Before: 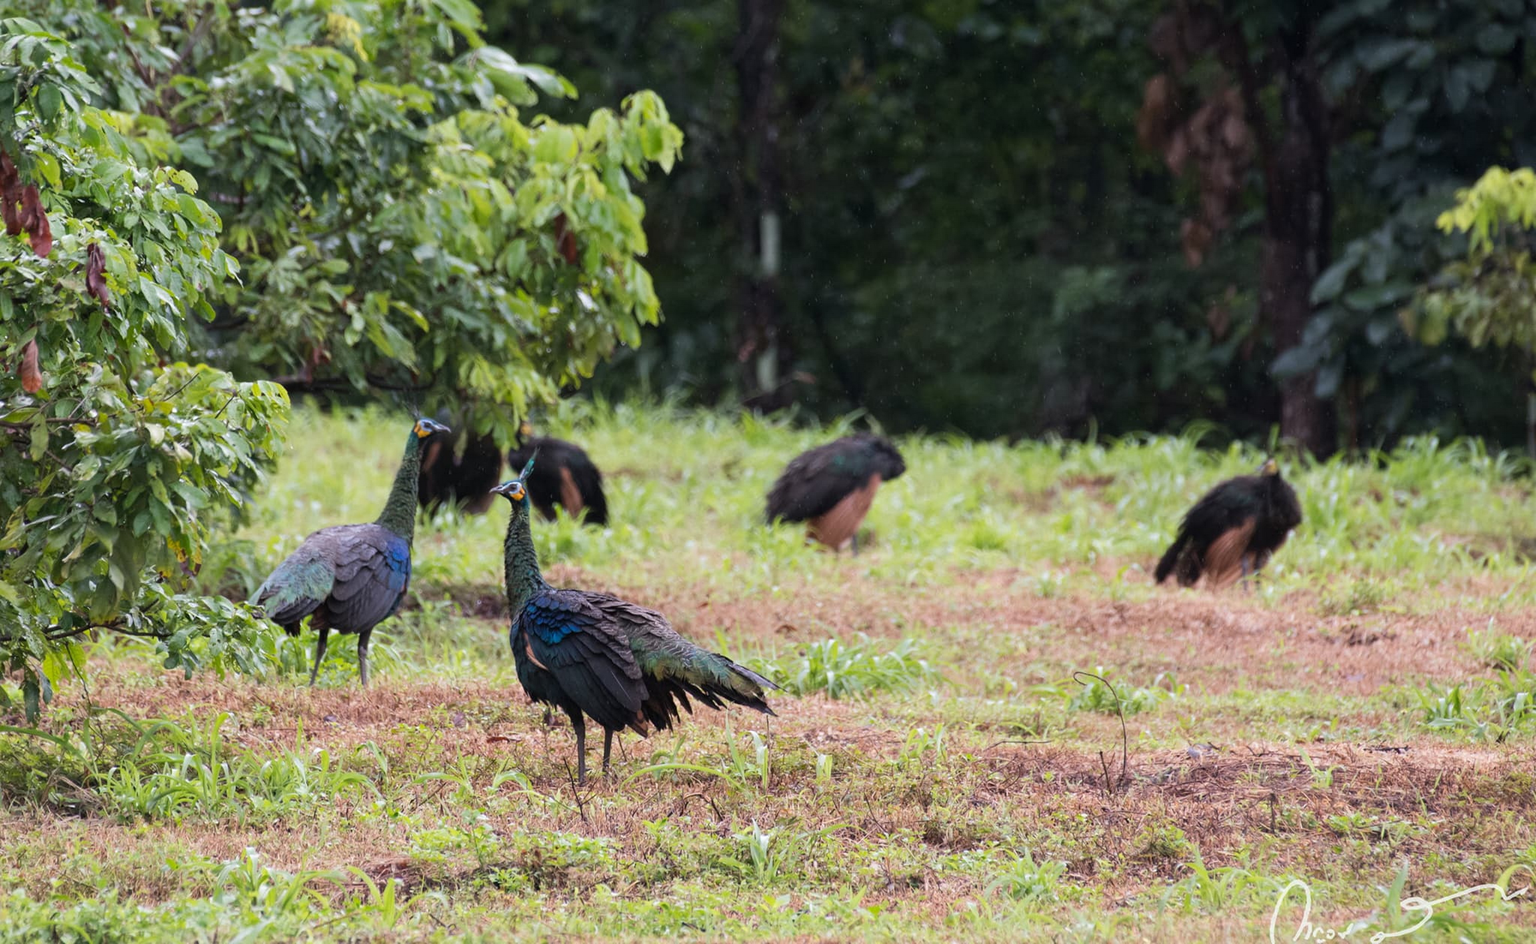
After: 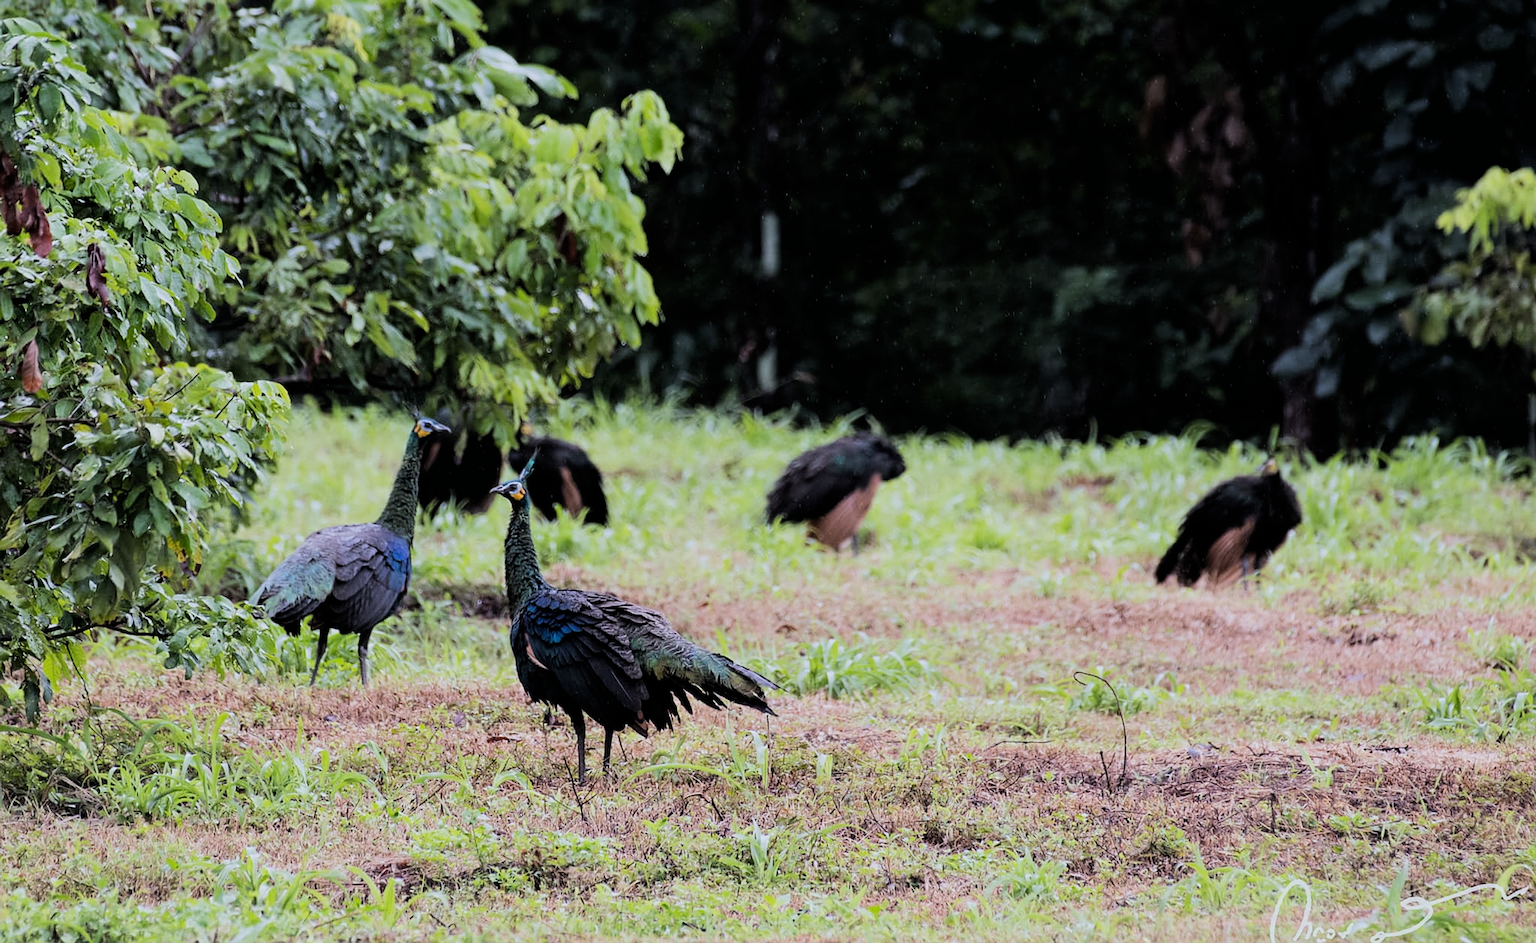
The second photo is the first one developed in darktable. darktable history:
sharpen: on, module defaults
white balance: red 0.954, blue 1.079
filmic rgb: black relative exposure -5 EV, hardness 2.88, contrast 1.3, highlights saturation mix -10%
